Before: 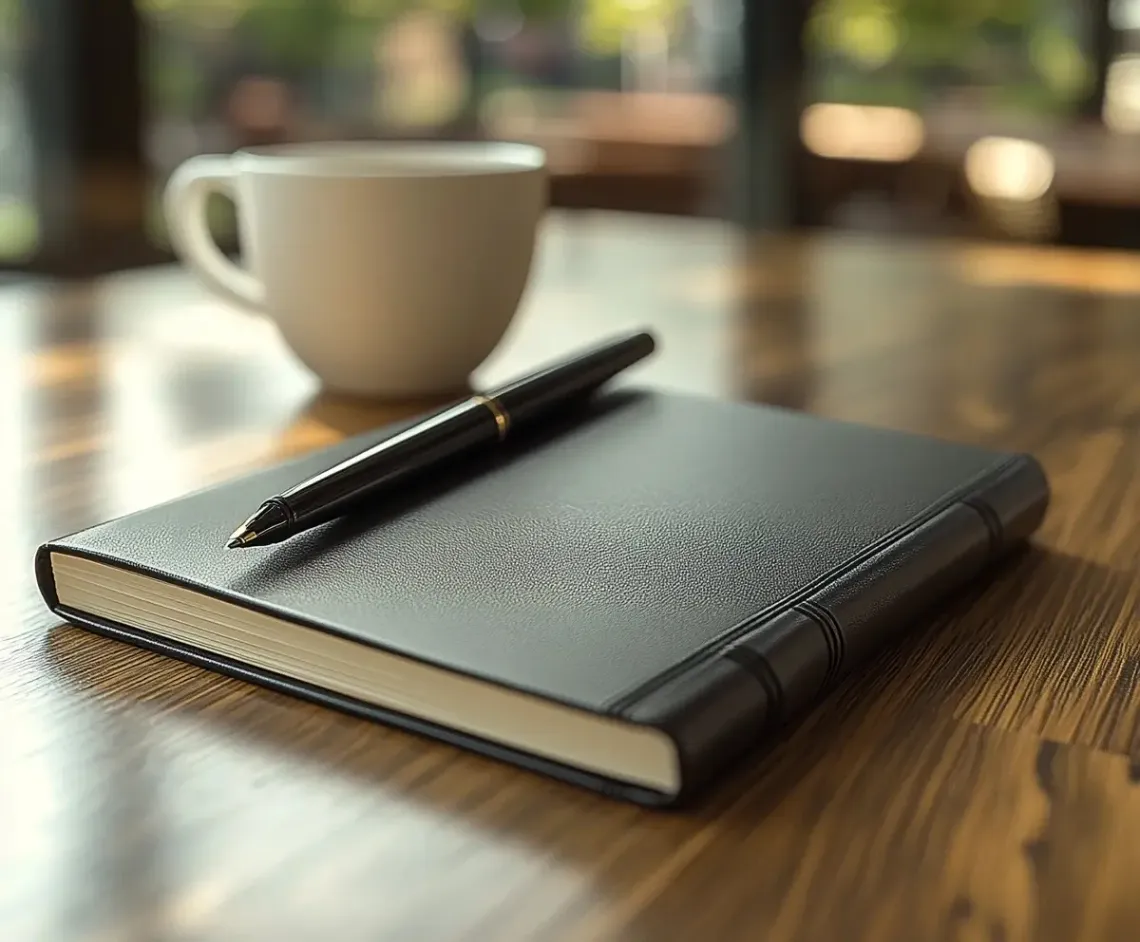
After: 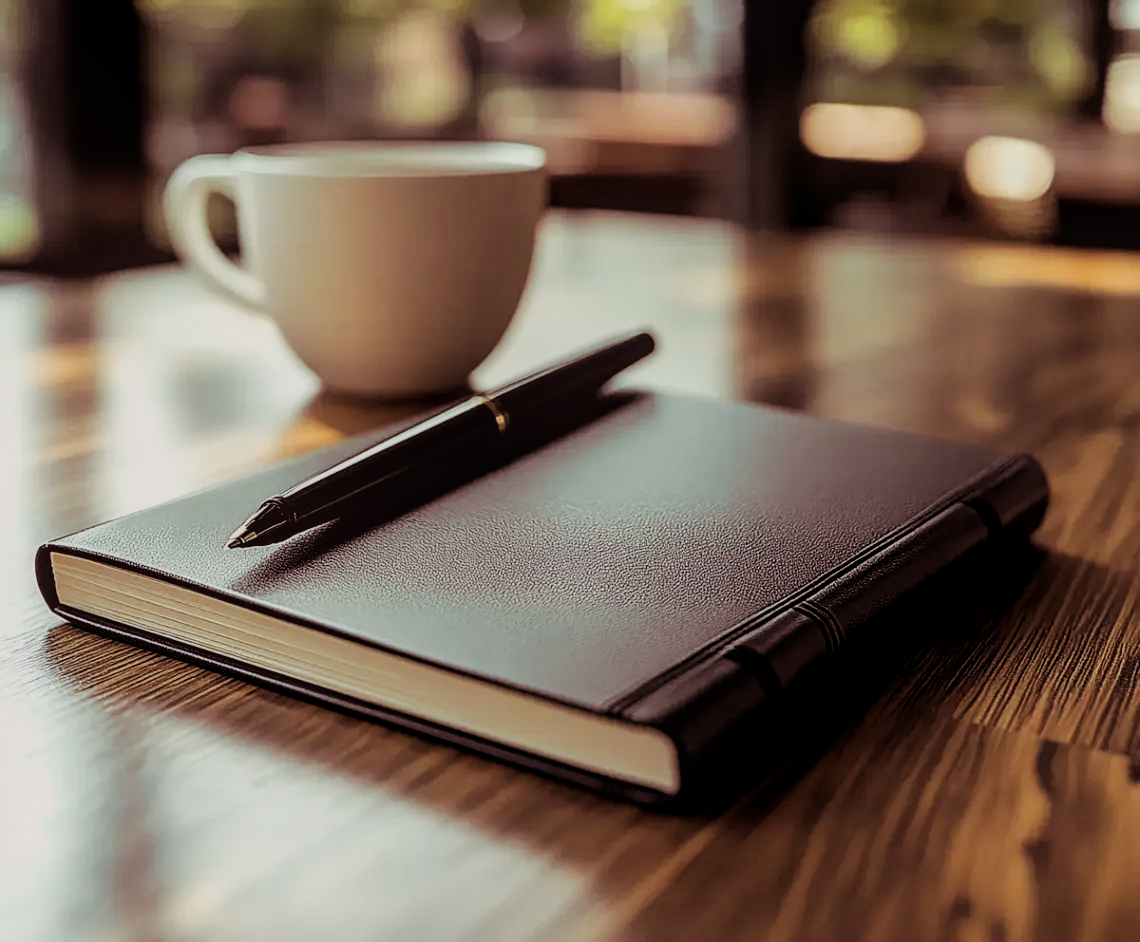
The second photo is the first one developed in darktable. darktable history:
local contrast: detail 117%
filmic rgb: black relative exposure -5 EV, hardness 2.88, contrast 1.2, highlights saturation mix -30%
split-toning: highlights › hue 298.8°, highlights › saturation 0.73, compress 41.76%
color balance rgb: perceptual saturation grading › global saturation 20%, perceptual saturation grading › highlights -25%, perceptual saturation grading › shadows 25%
